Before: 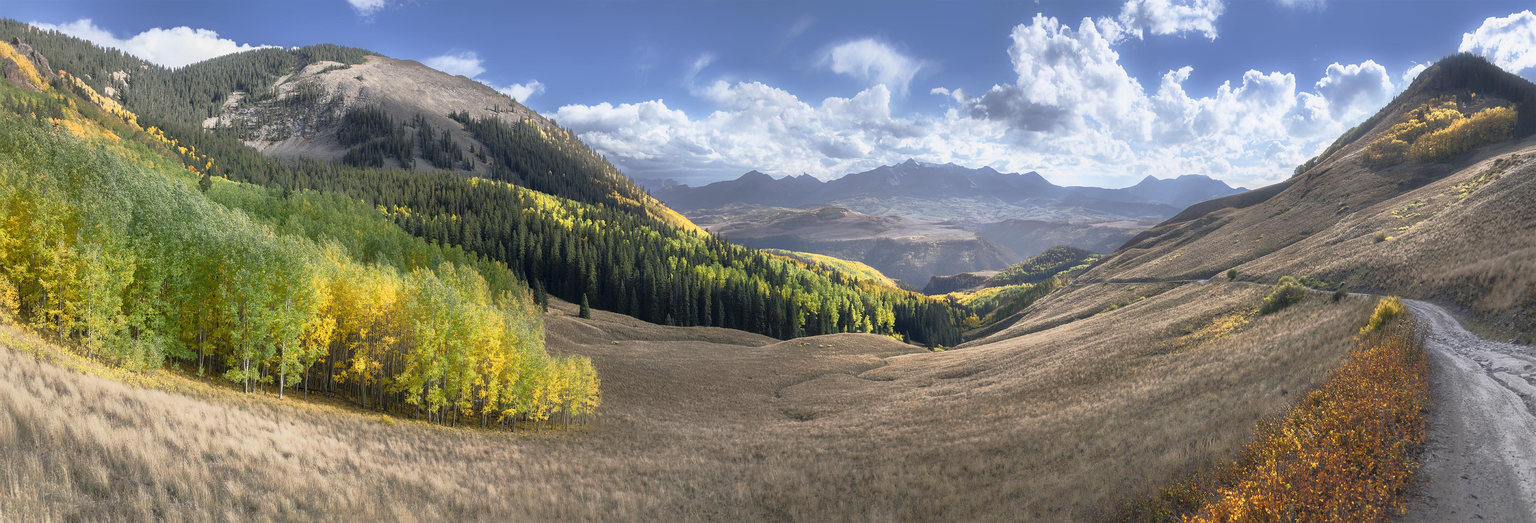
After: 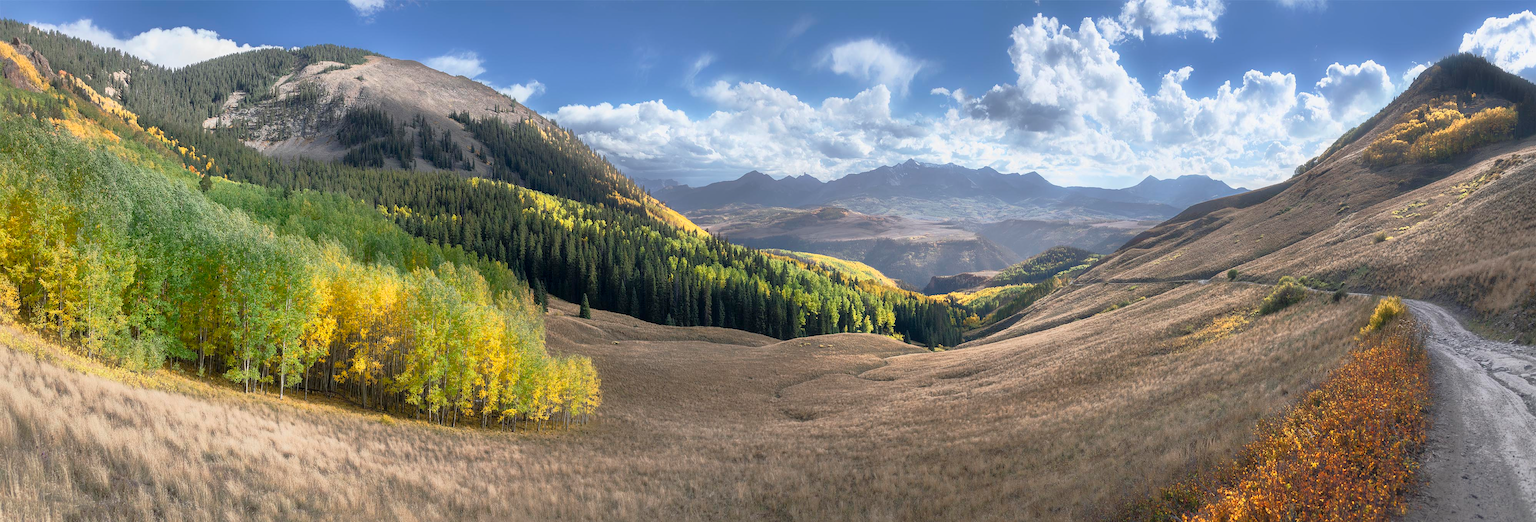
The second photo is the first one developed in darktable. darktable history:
color correction: highlights a* -0.245, highlights b* -0.135
